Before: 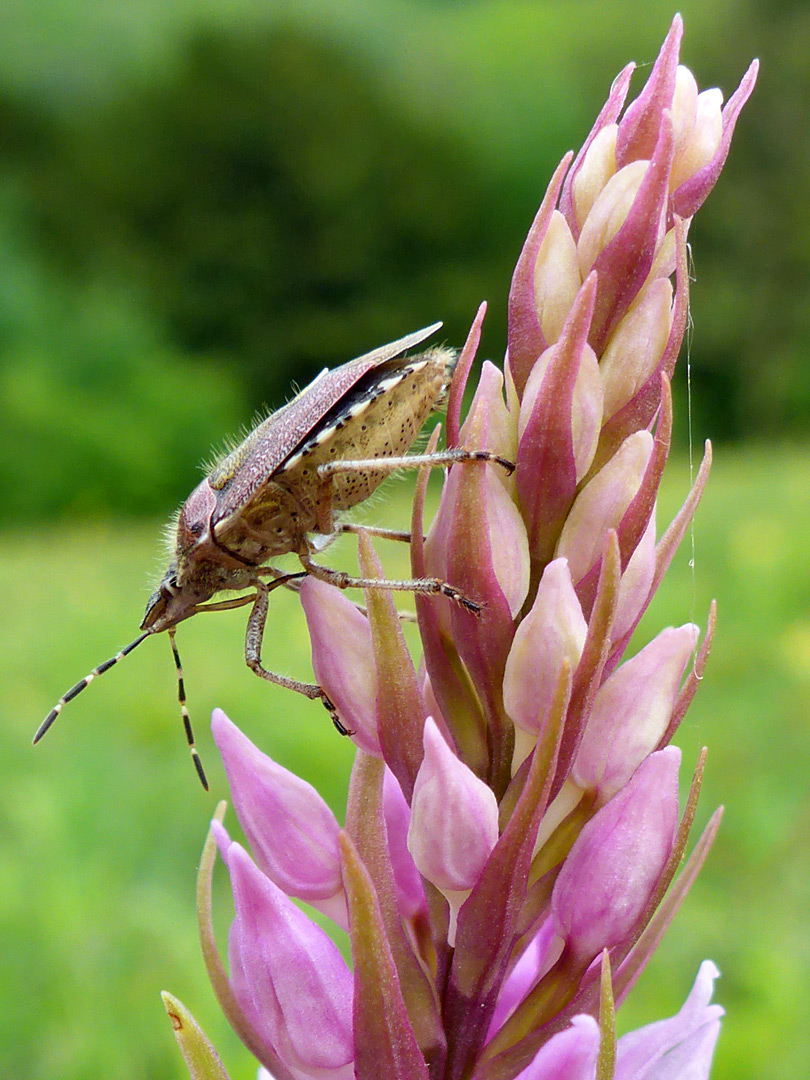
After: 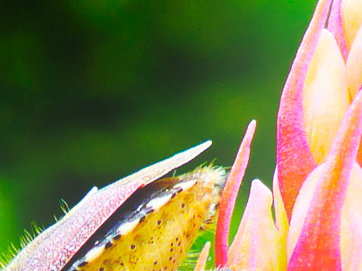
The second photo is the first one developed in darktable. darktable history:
color balance rgb: linear chroma grading › global chroma 15%, perceptual saturation grading › global saturation 30%
bloom: threshold 82.5%, strength 16.25%
crop: left 28.64%, top 16.832%, right 26.637%, bottom 58.055%
base curve: curves: ch0 [(0, 0) (0.036, 0.025) (0.121, 0.166) (0.206, 0.329) (0.605, 0.79) (1, 1)], preserve colors none
